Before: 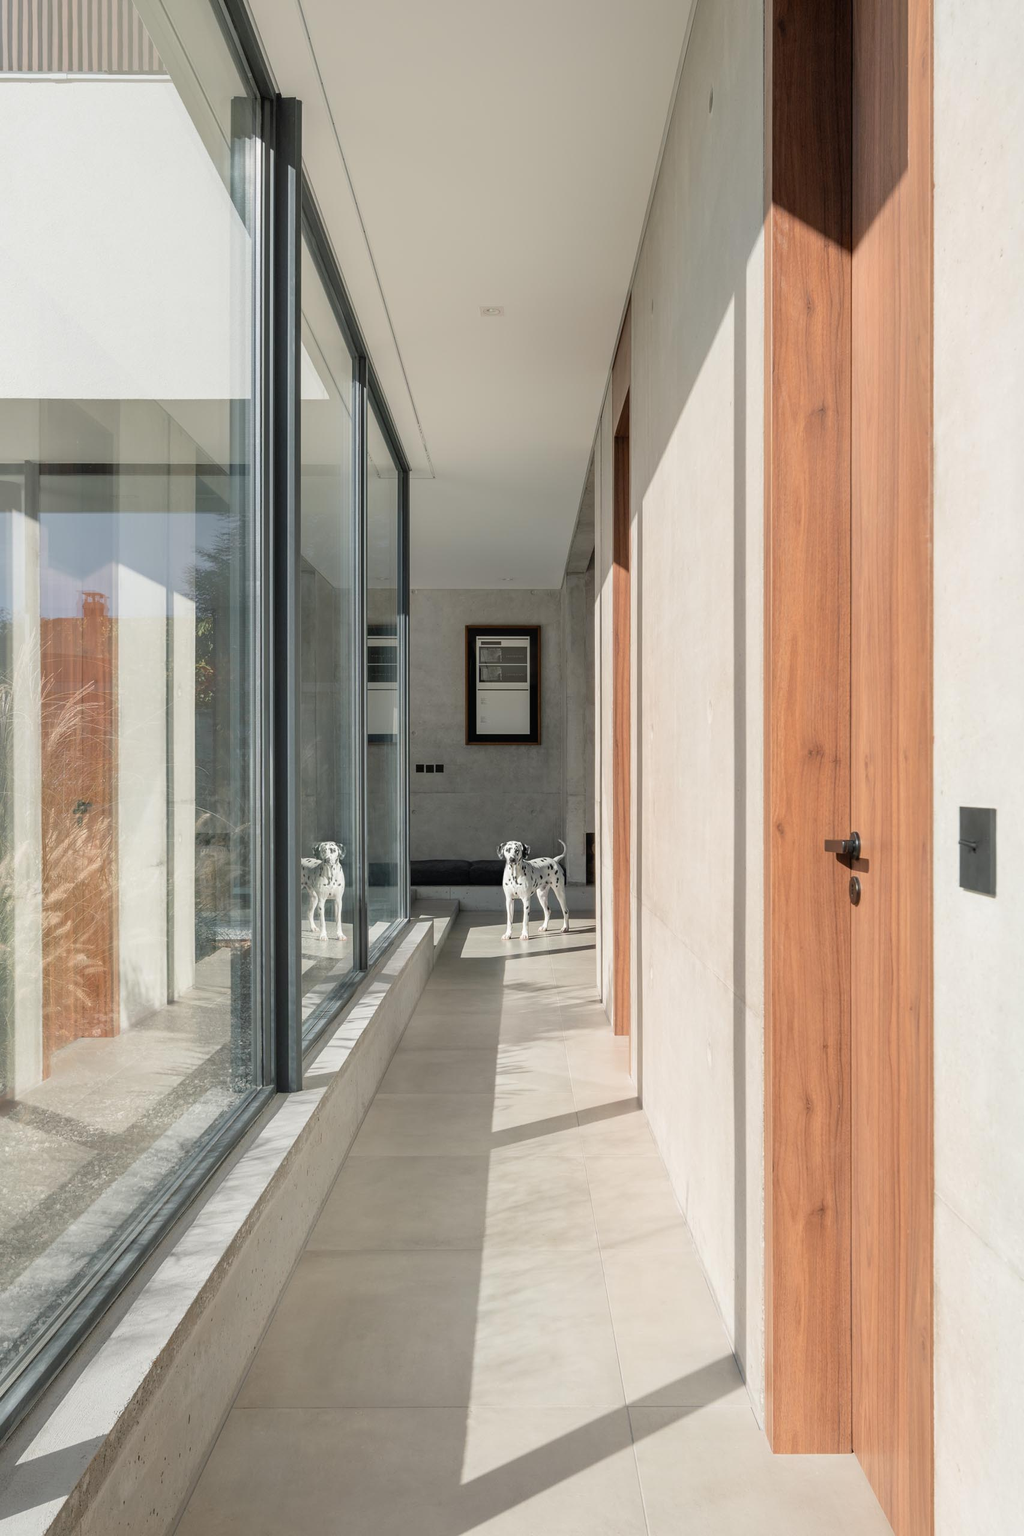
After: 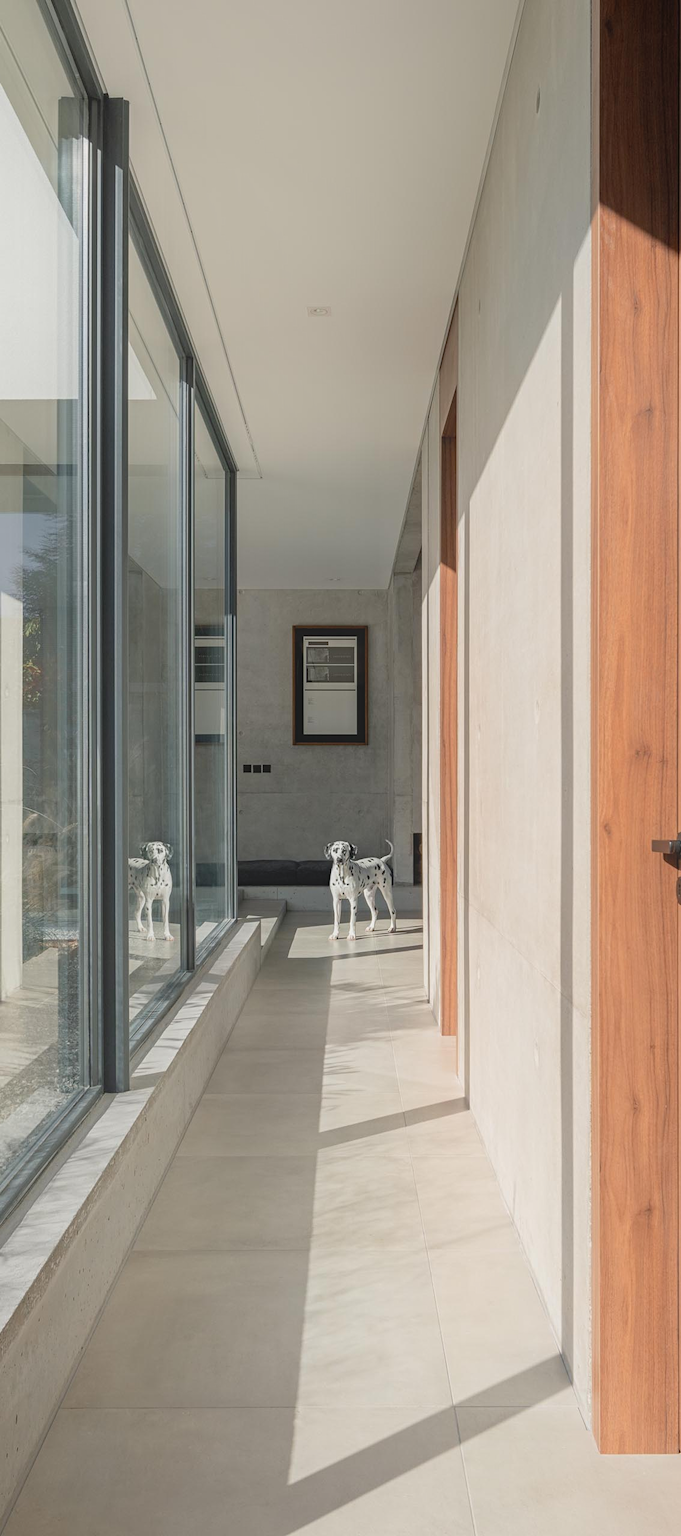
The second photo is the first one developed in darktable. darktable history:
contrast equalizer: y [[0.439, 0.44, 0.442, 0.457, 0.493, 0.498], [0.5 ×6], [0.5 ×6], [0 ×6], [0 ×6]]
crop: left 16.899%, right 16.556%
